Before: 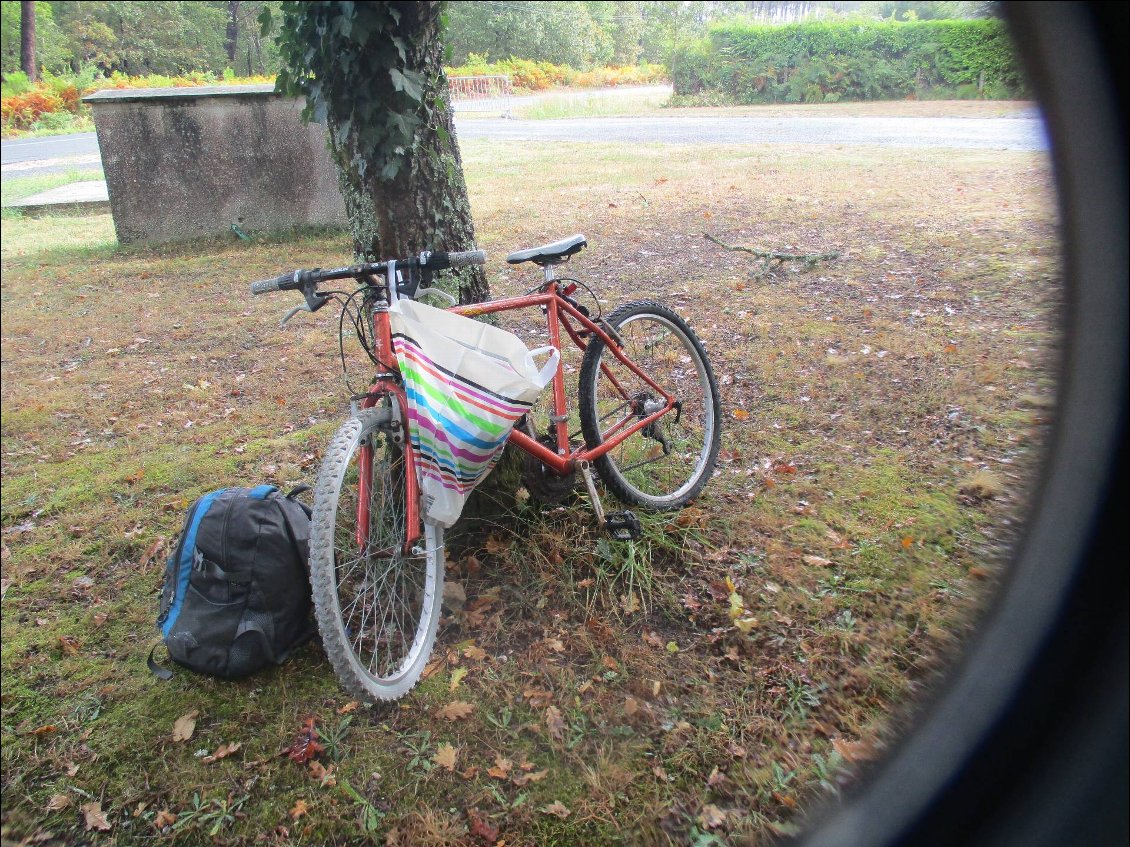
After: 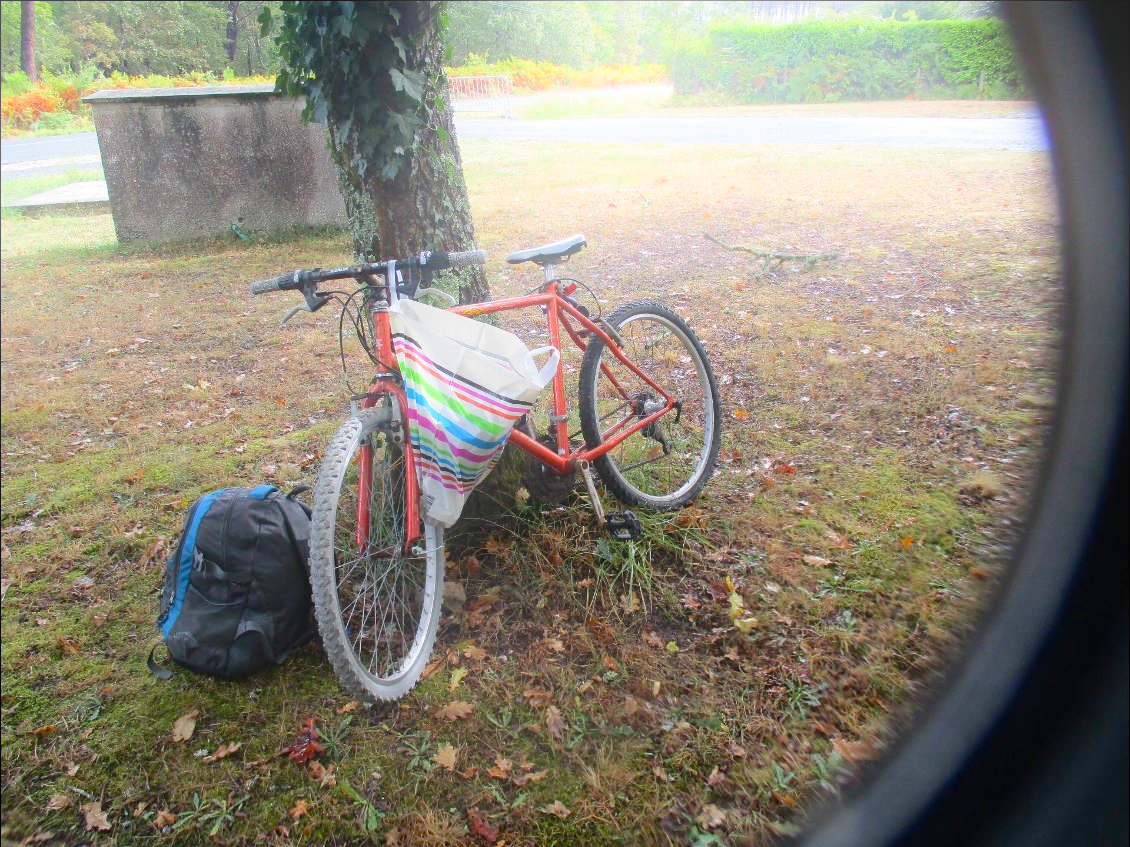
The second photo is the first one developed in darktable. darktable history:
bloom: on, module defaults
color balance rgb: perceptual saturation grading › global saturation 20%, perceptual saturation grading › highlights -25%, perceptual saturation grading › shadows 25%
